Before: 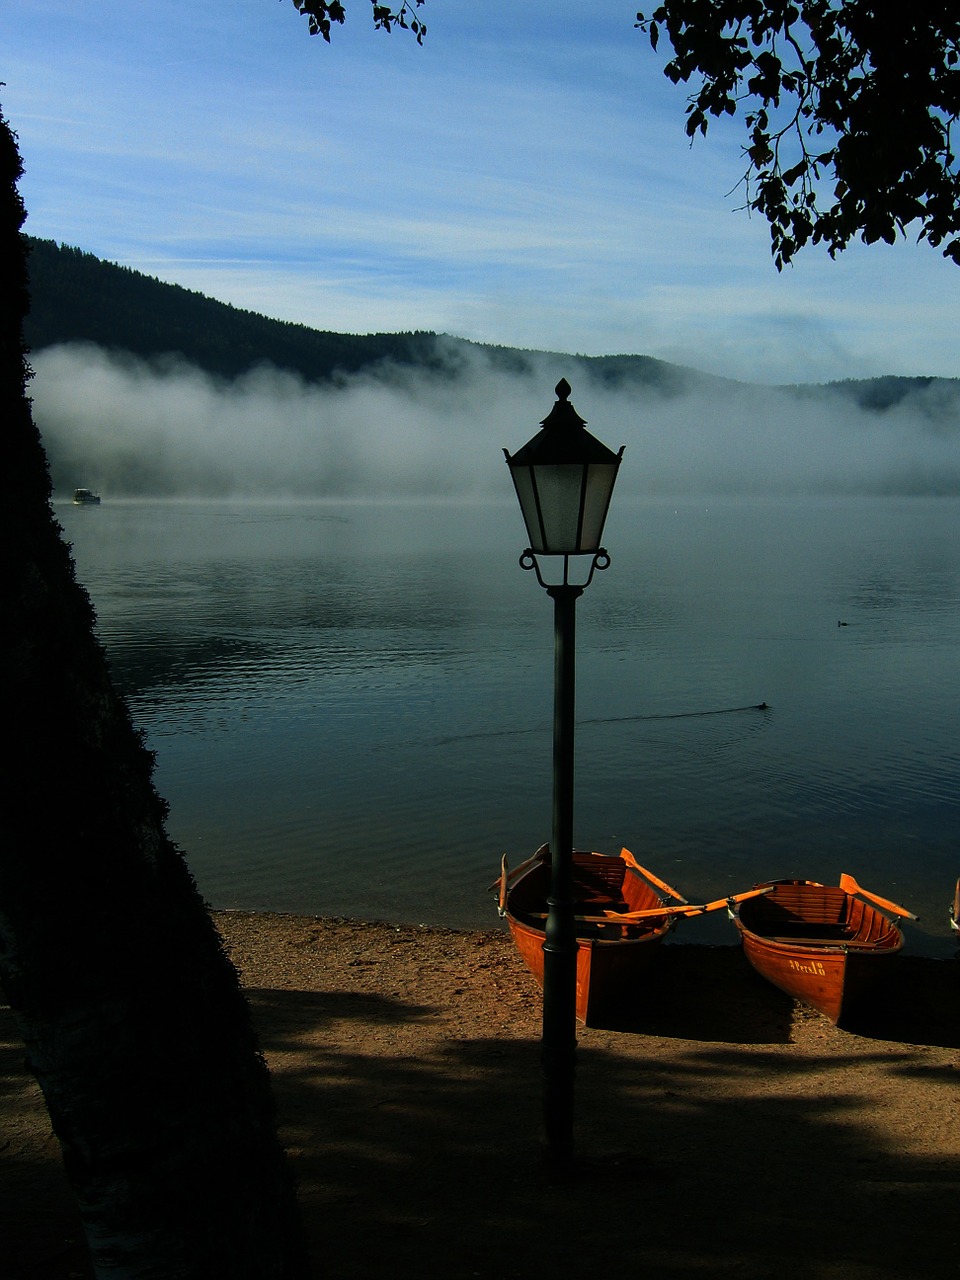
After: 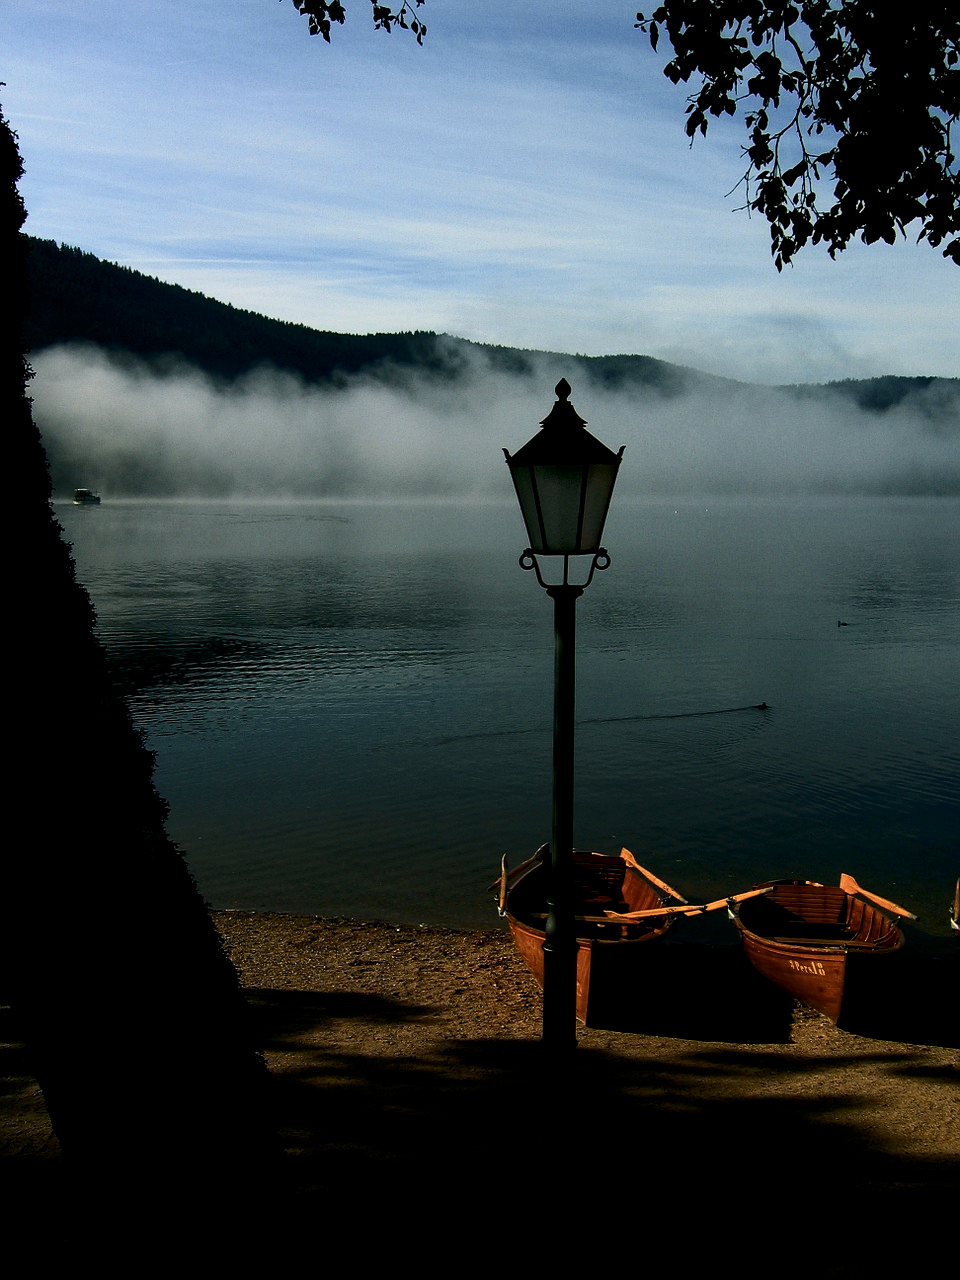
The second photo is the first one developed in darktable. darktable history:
tone equalizer: -8 EV -0.573 EV
color balance rgb: highlights gain › chroma 1.418%, highlights gain › hue 51.53°, global offset › luminance -0.489%, perceptual saturation grading › global saturation 25.754%
contrast brightness saturation: contrast 0.245, saturation -0.318
